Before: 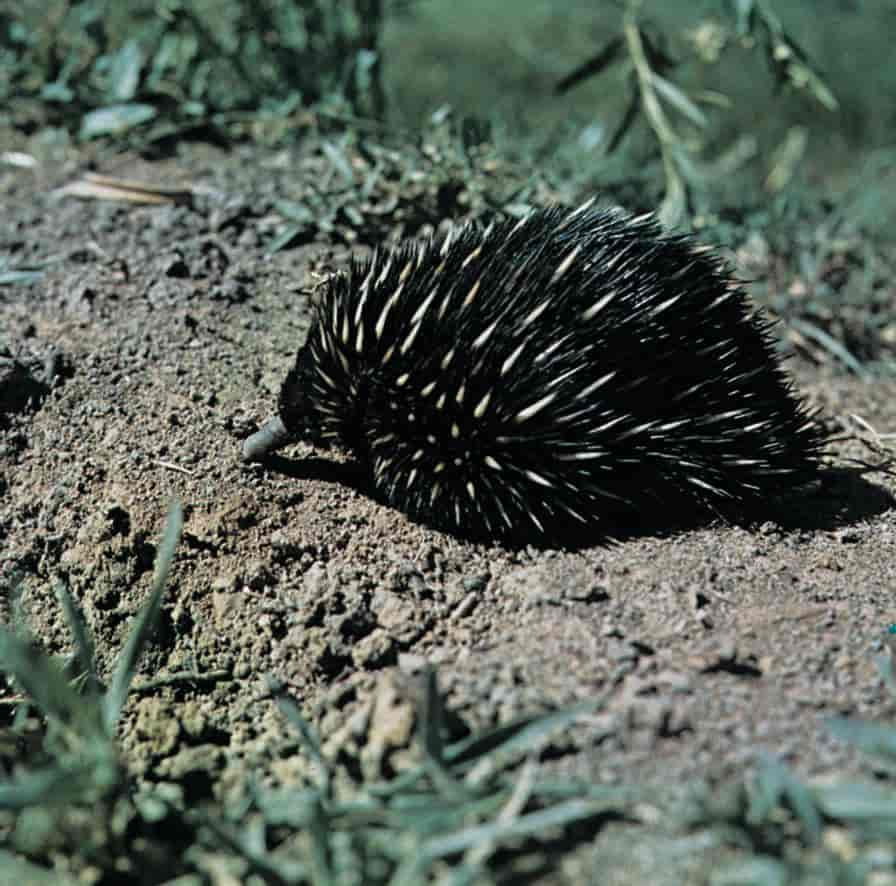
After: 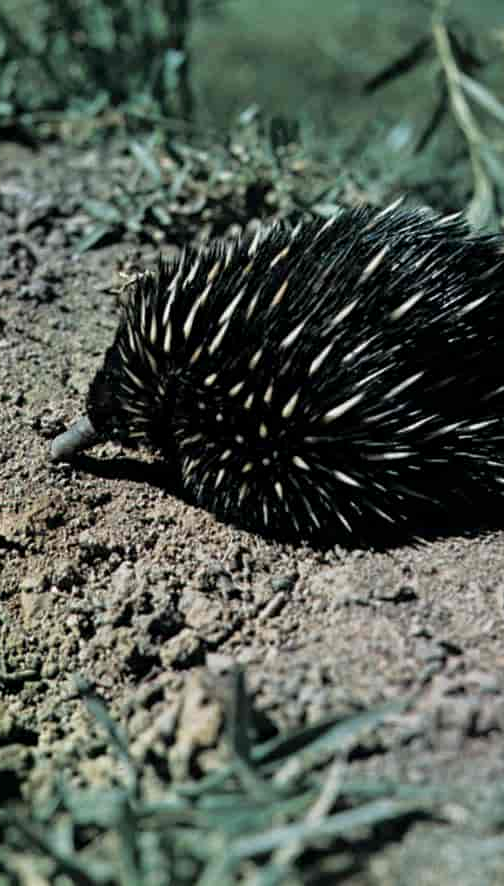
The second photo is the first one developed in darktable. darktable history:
exposure: black level correction 0.002, compensate exposure bias true, compensate highlight preservation false
crop: left 21.448%, right 22.278%
